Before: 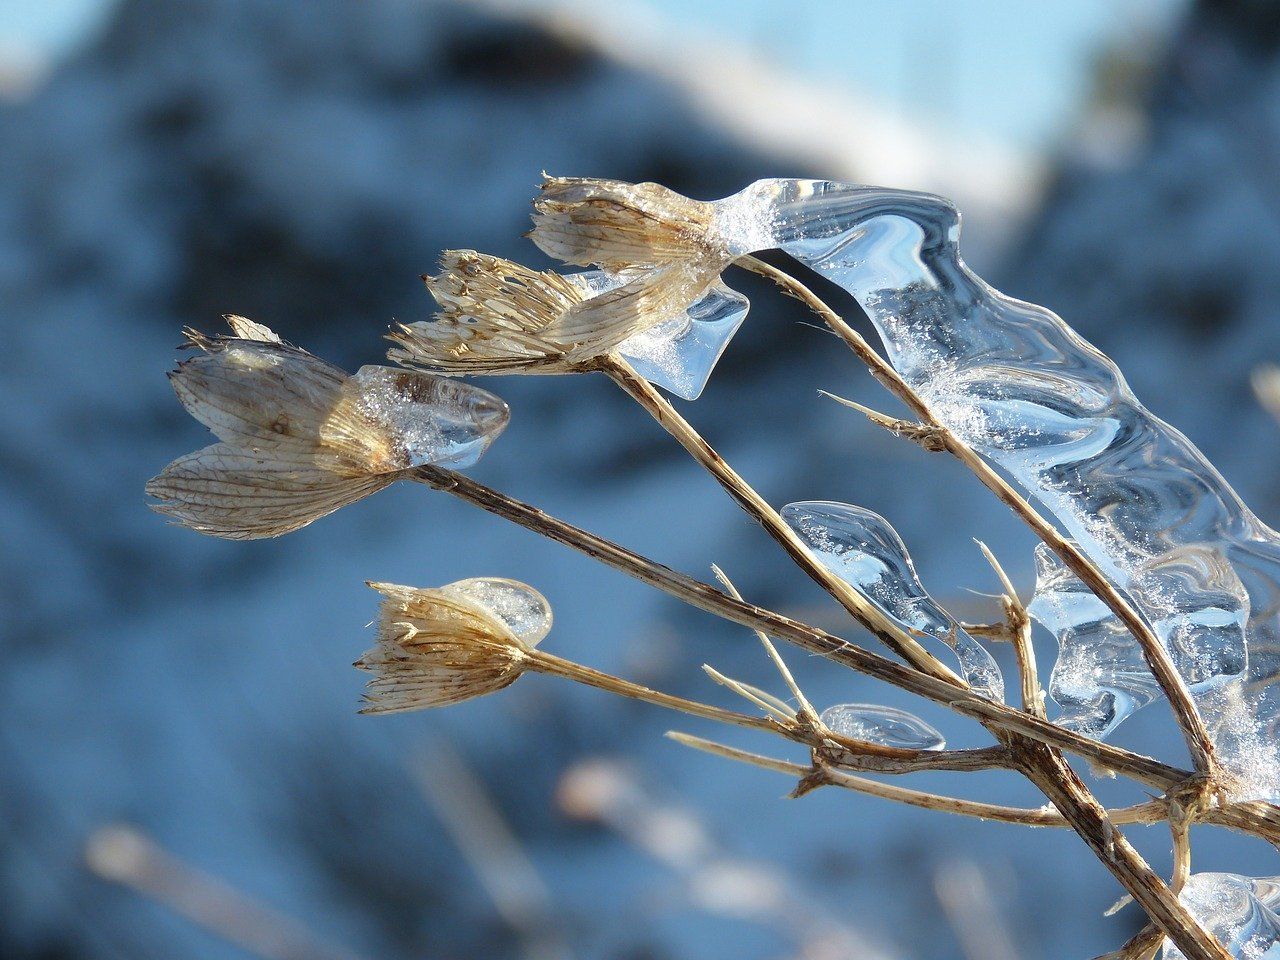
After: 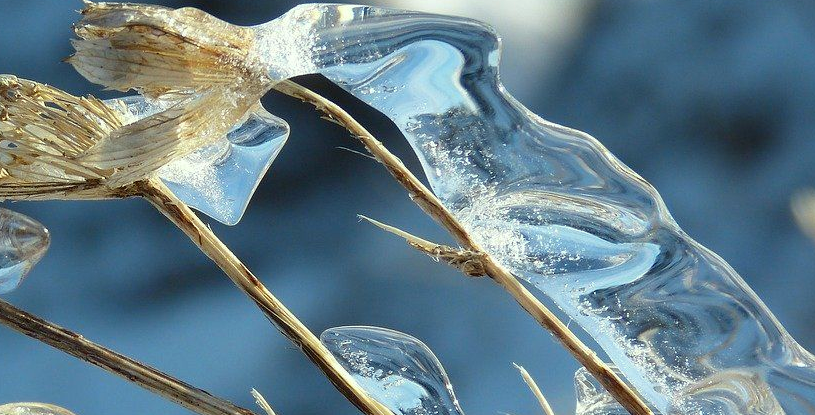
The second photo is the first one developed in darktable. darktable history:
crop: left 36.005%, top 18.293%, right 0.31%, bottom 38.444%
color correction: highlights a* -4.73, highlights b* 5.06, saturation 0.97
contrast brightness saturation: saturation 0.1
